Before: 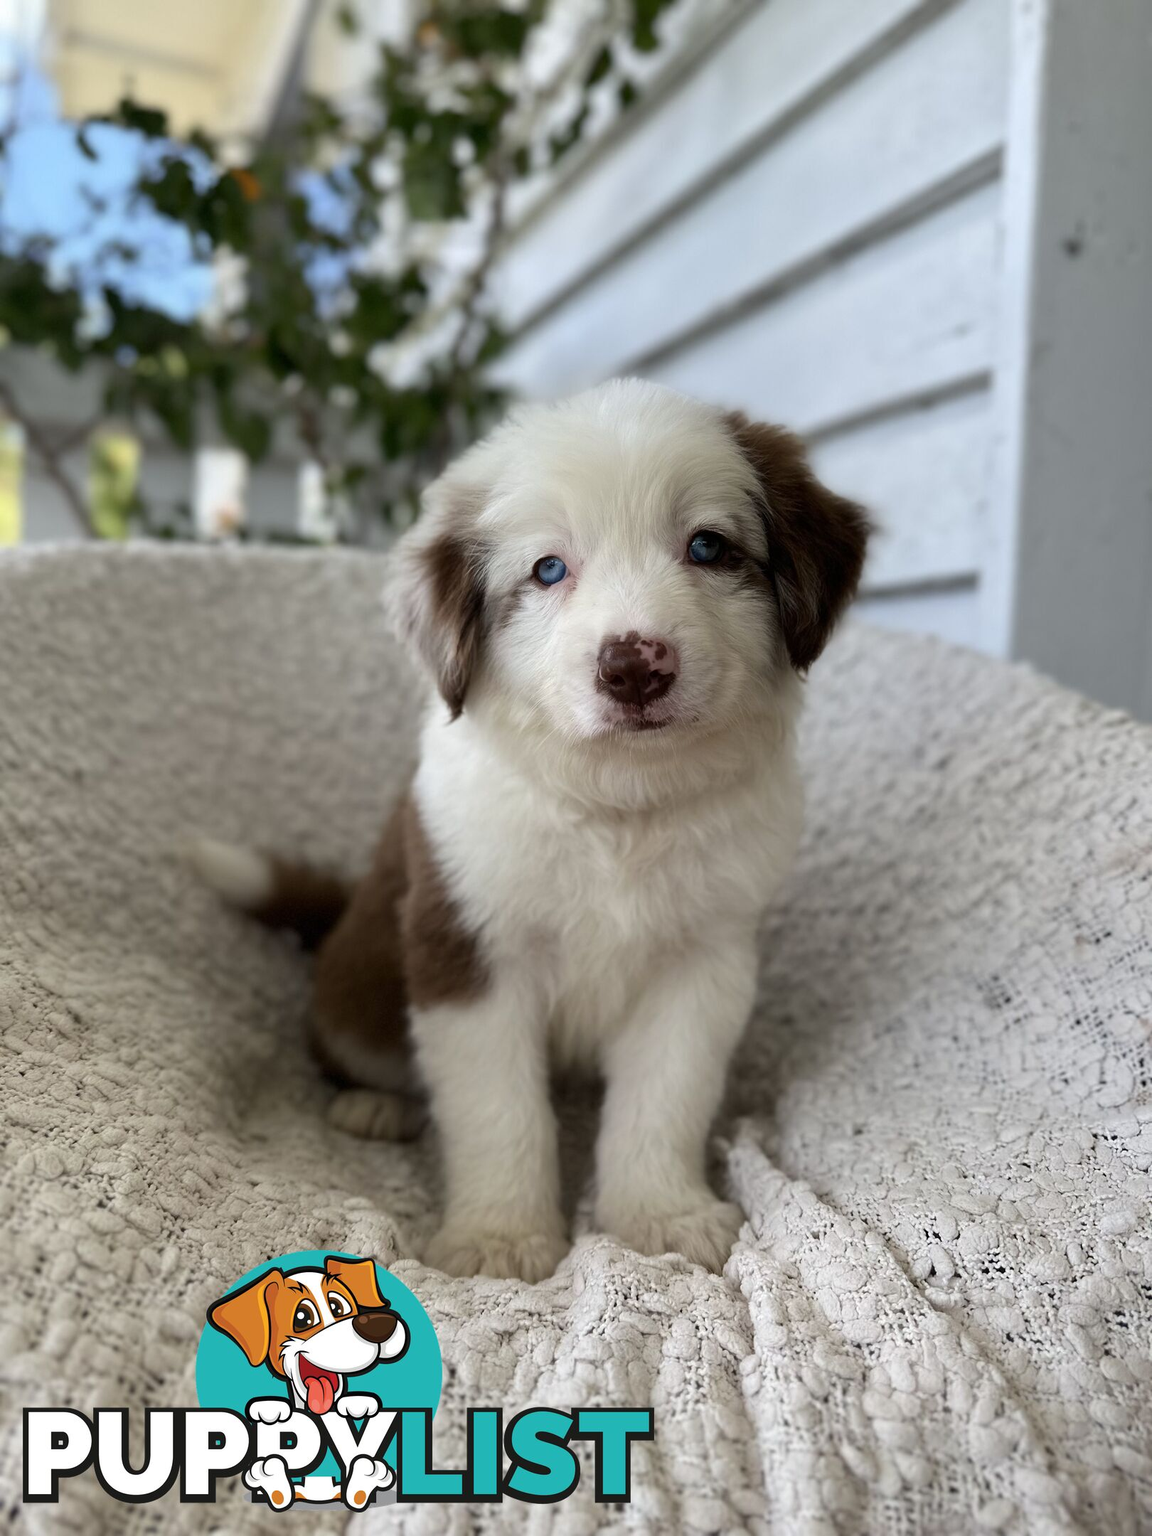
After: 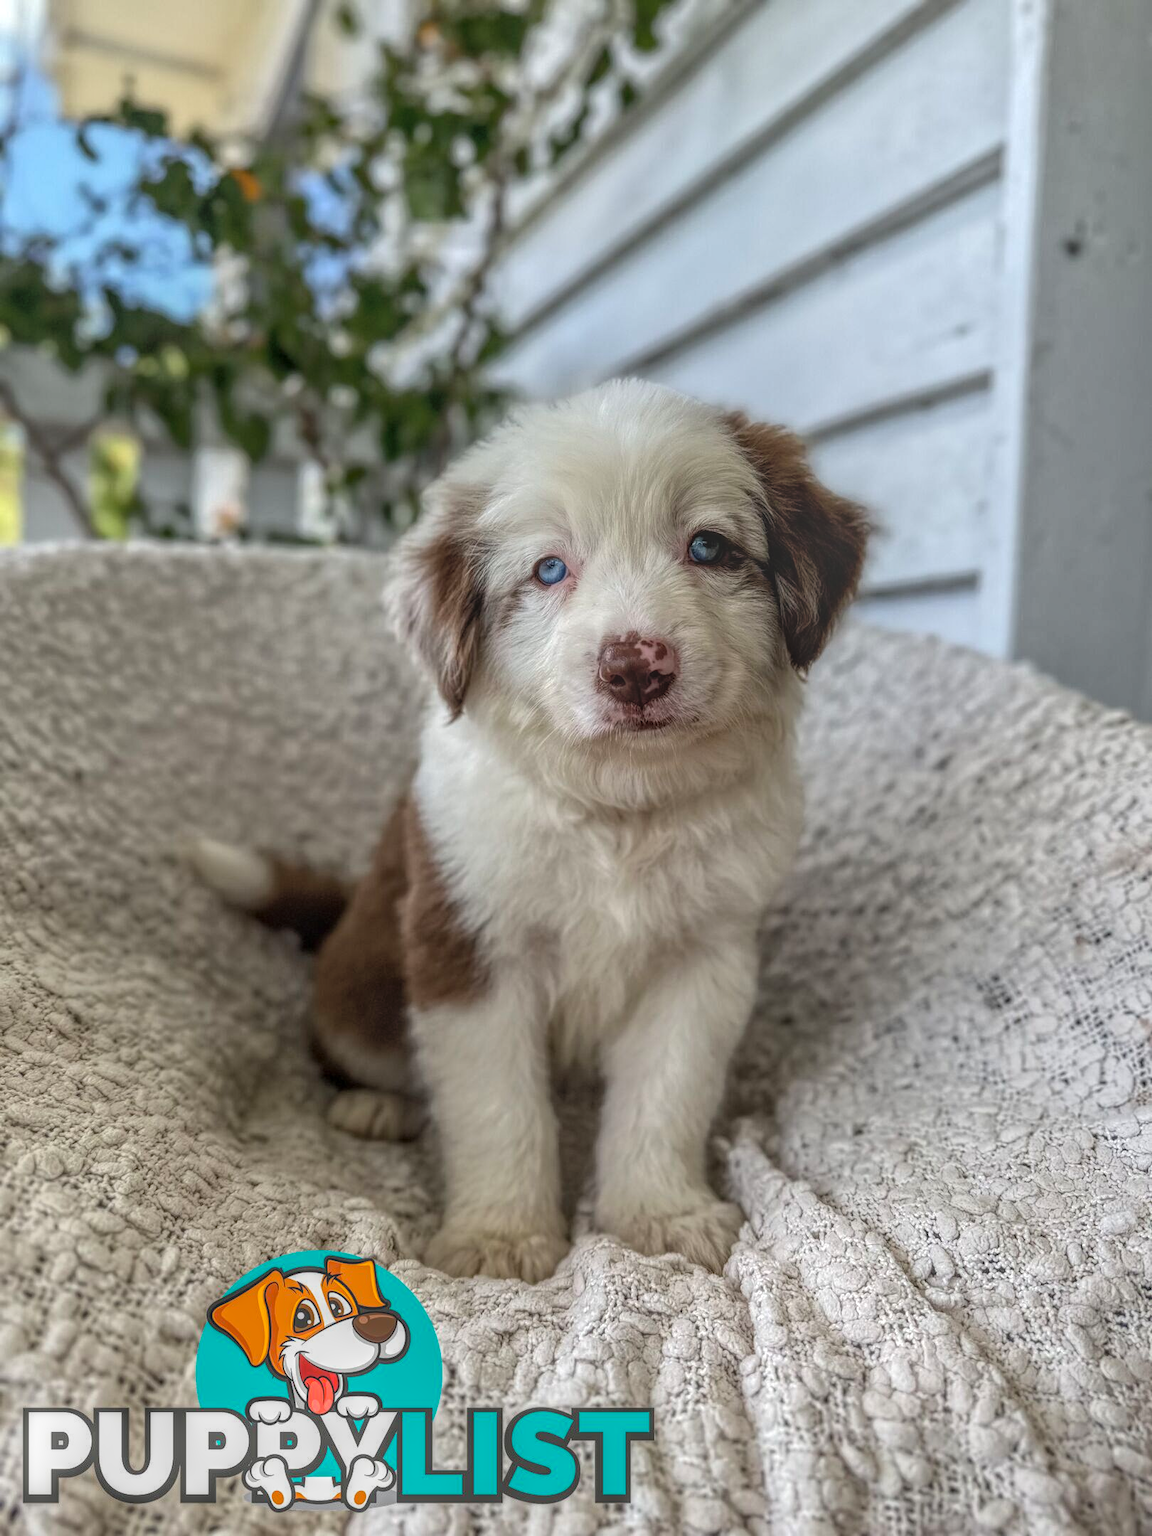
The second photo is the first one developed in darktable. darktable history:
local contrast: highlights 20%, shadows 29%, detail 201%, midtone range 0.2
